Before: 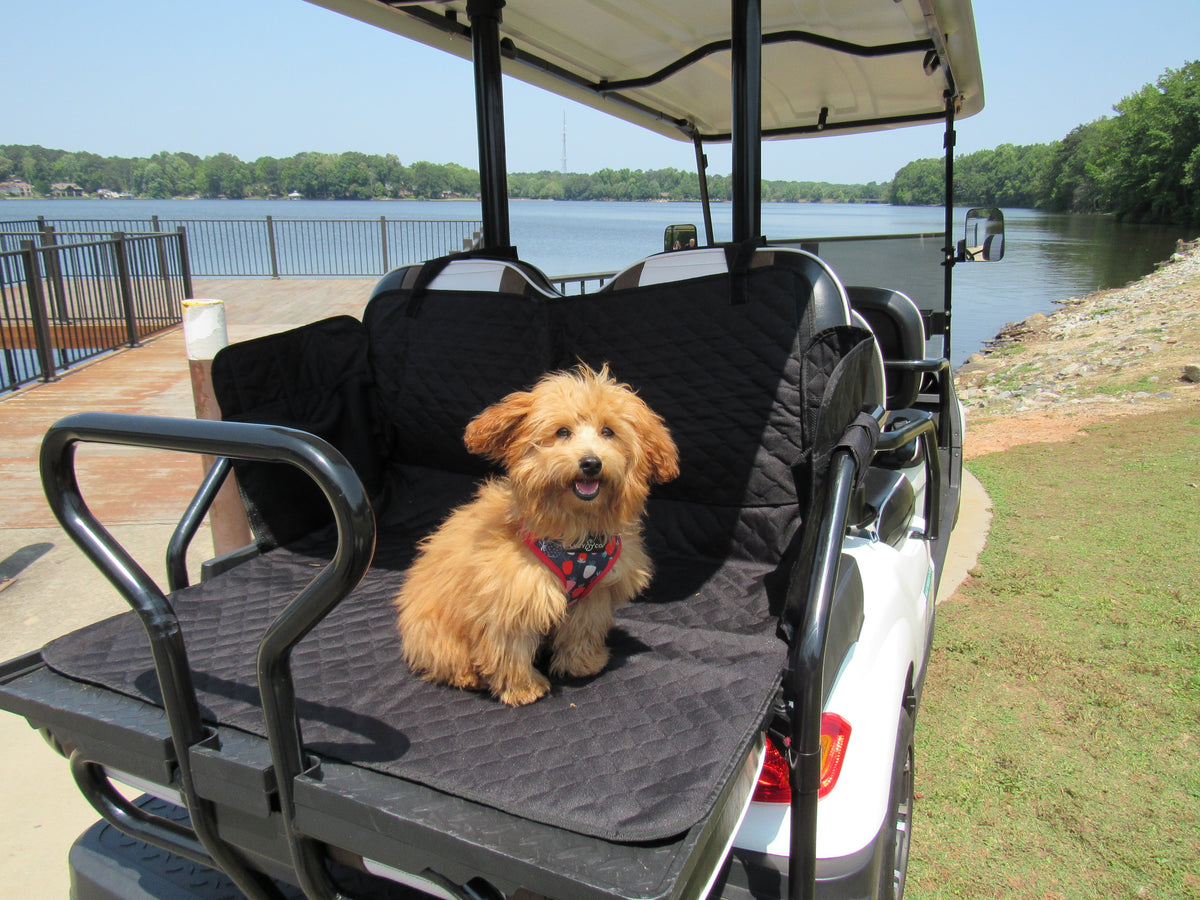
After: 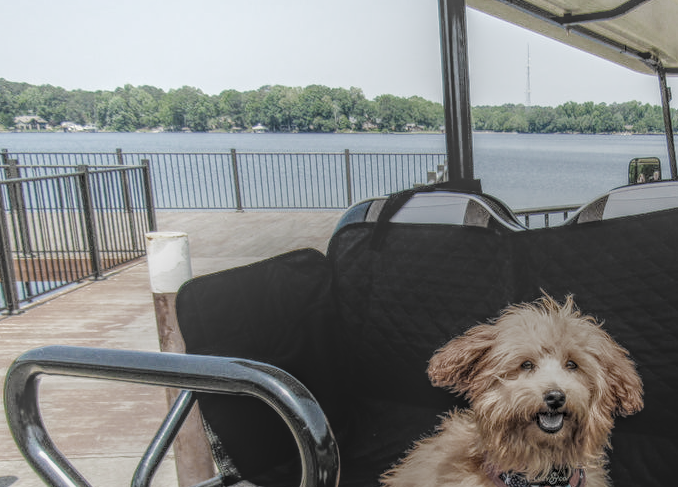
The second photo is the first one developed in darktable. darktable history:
crop and rotate: left 3.057%, top 7.479%, right 40.388%, bottom 38.392%
levels: mode automatic, levels [0, 0.374, 0.749]
filmic rgb: black relative exposure -7.65 EV, white relative exposure 4.56 EV, hardness 3.61, color science v5 (2021), contrast in shadows safe, contrast in highlights safe
tone equalizer: -8 EV -1.05 EV, -7 EV -1 EV, -6 EV -0.831 EV, -5 EV -0.561 EV, -3 EV 0.61 EV, -2 EV 0.868 EV, -1 EV 1.01 EV, +0 EV 1.06 EV
exposure: compensate highlight preservation false
local contrast: highlights 0%, shadows 4%, detail 201%, midtone range 0.249
contrast brightness saturation: contrast 0.094, saturation 0.277
color zones: curves: ch0 [(0, 0.487) (0.241, 0.395) (0.434, 0.373) (0.658, 0.412) (0.838, 0.487)]; ch1 [(0, 0) (0.053, 0.053) (0.211, 0.202) (0.579, 0.259) (0.781, 0.241)]
